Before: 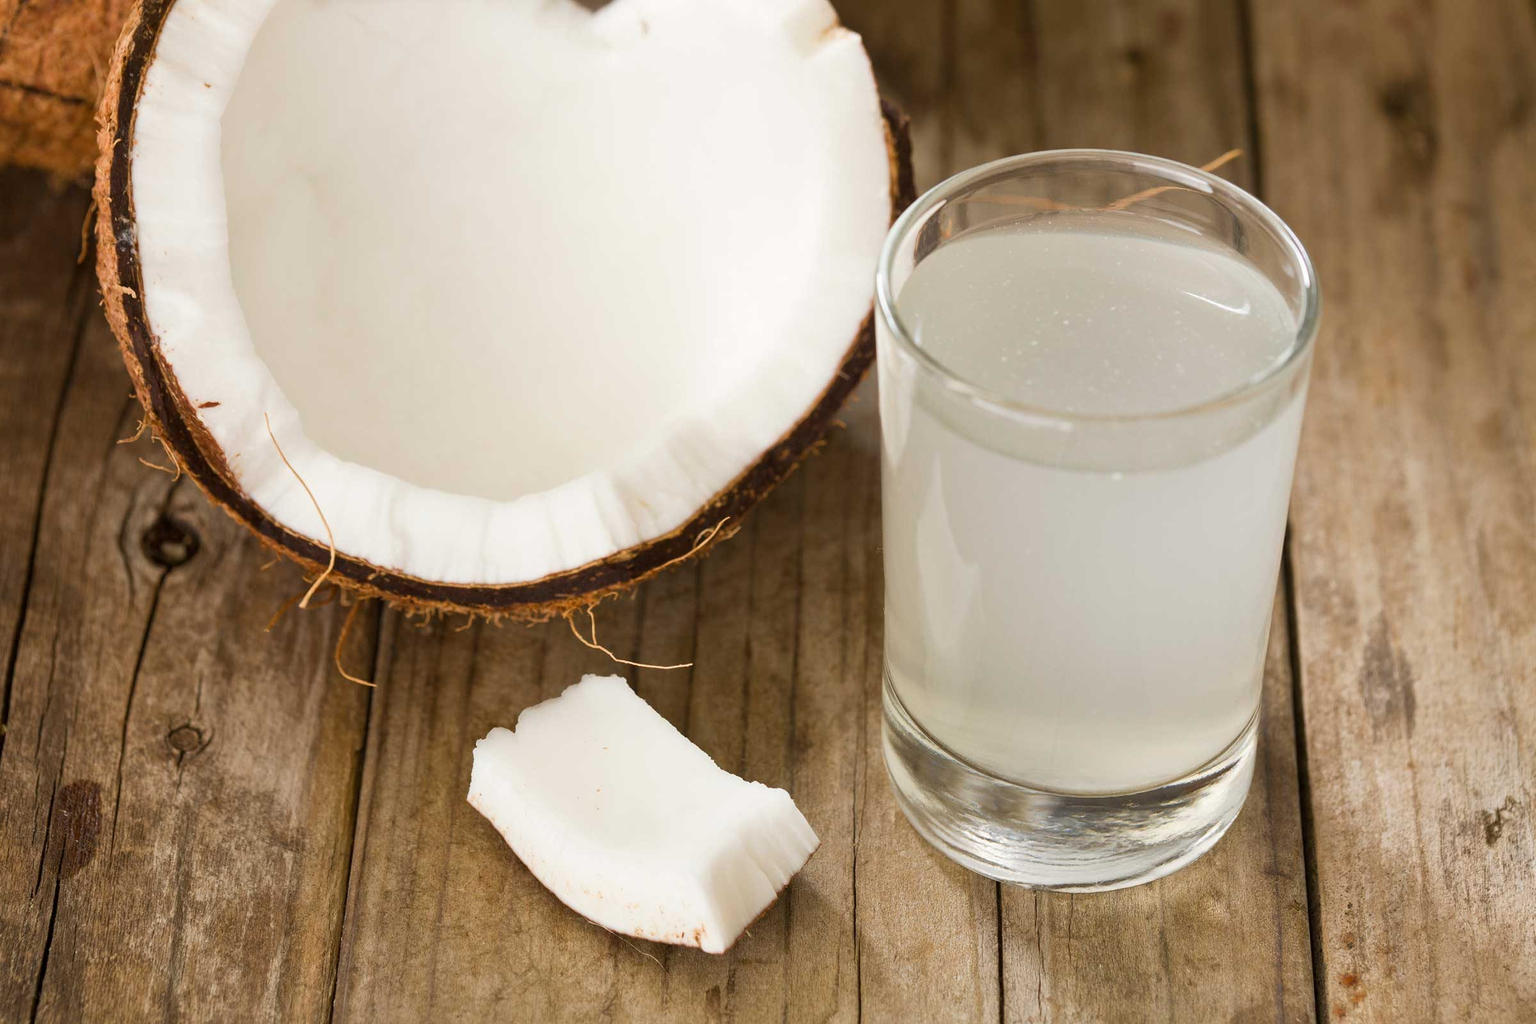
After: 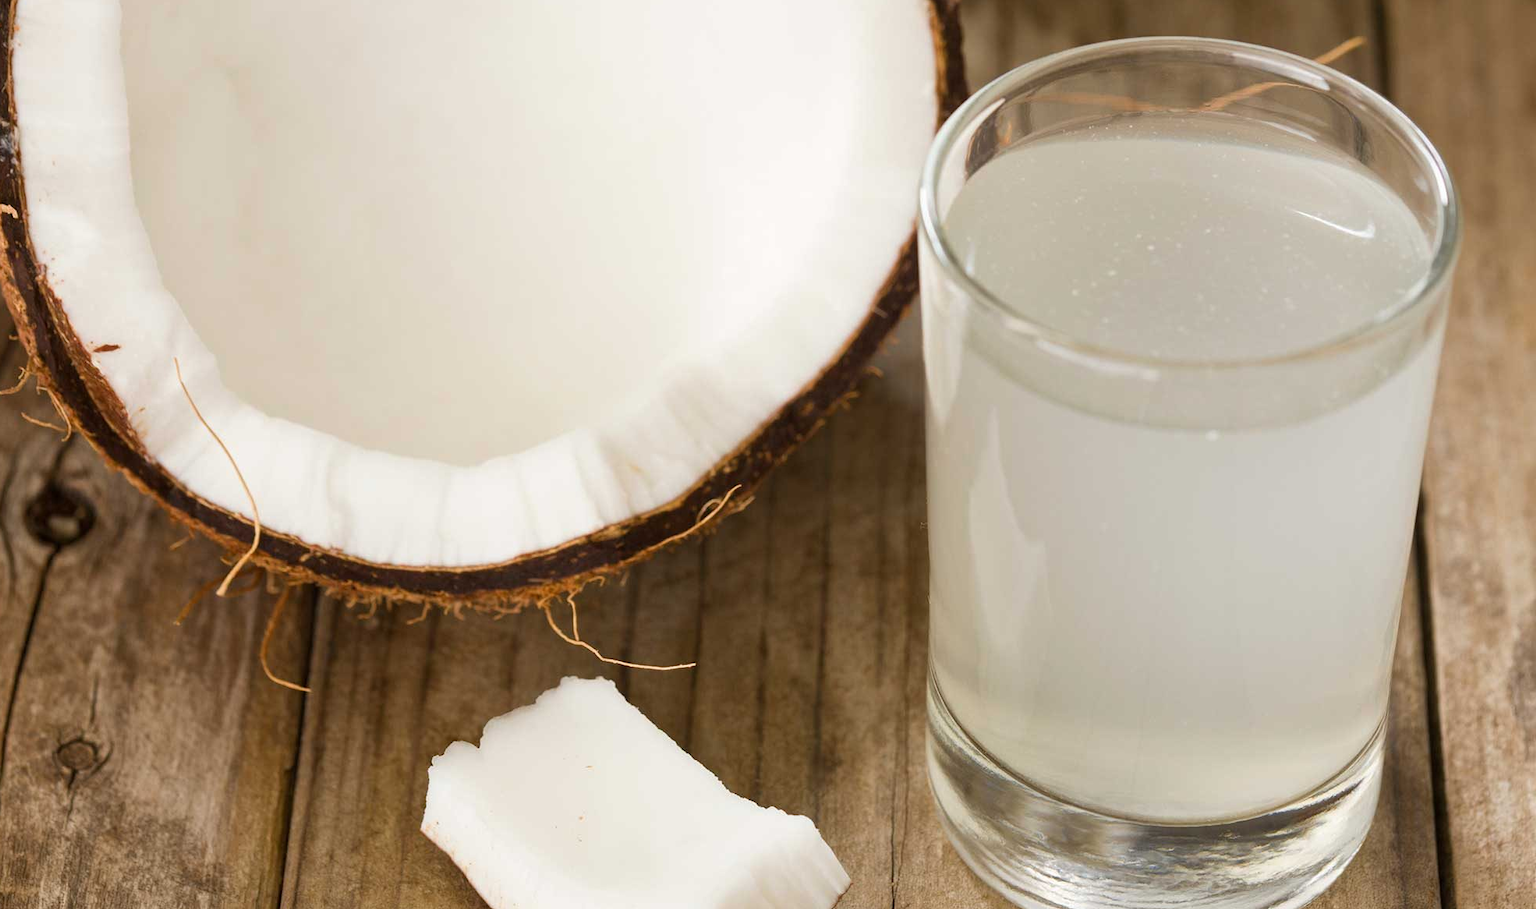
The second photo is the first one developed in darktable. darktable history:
crop: left 7.92%, top 11.679%, right 9.965%, bottom 15.439%
